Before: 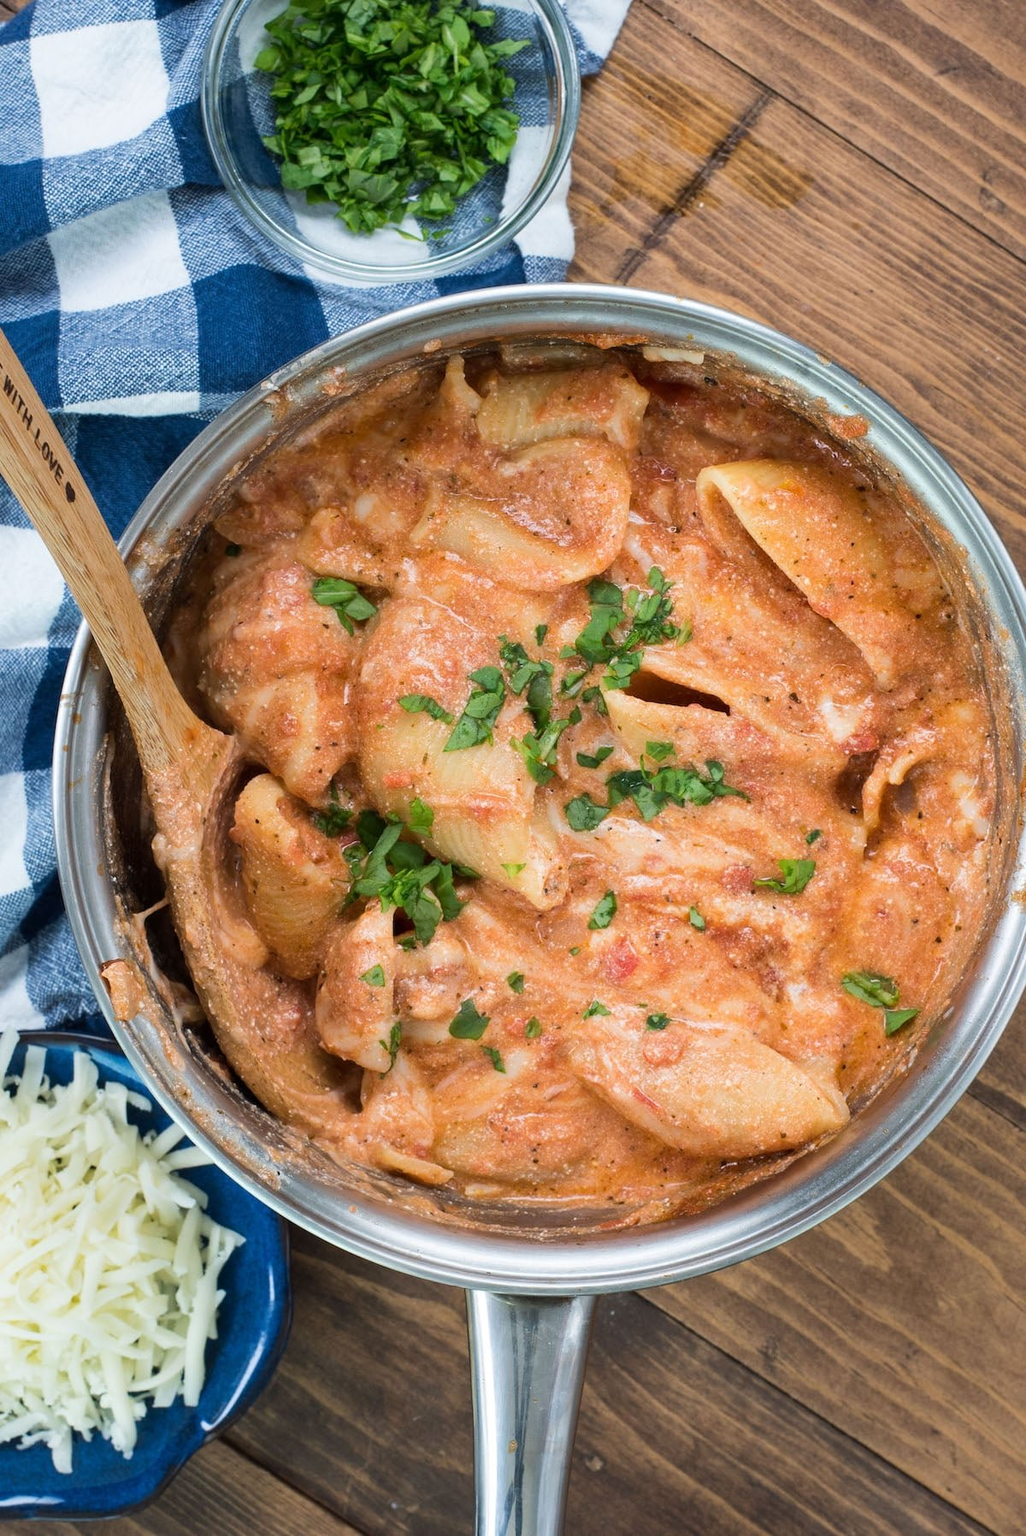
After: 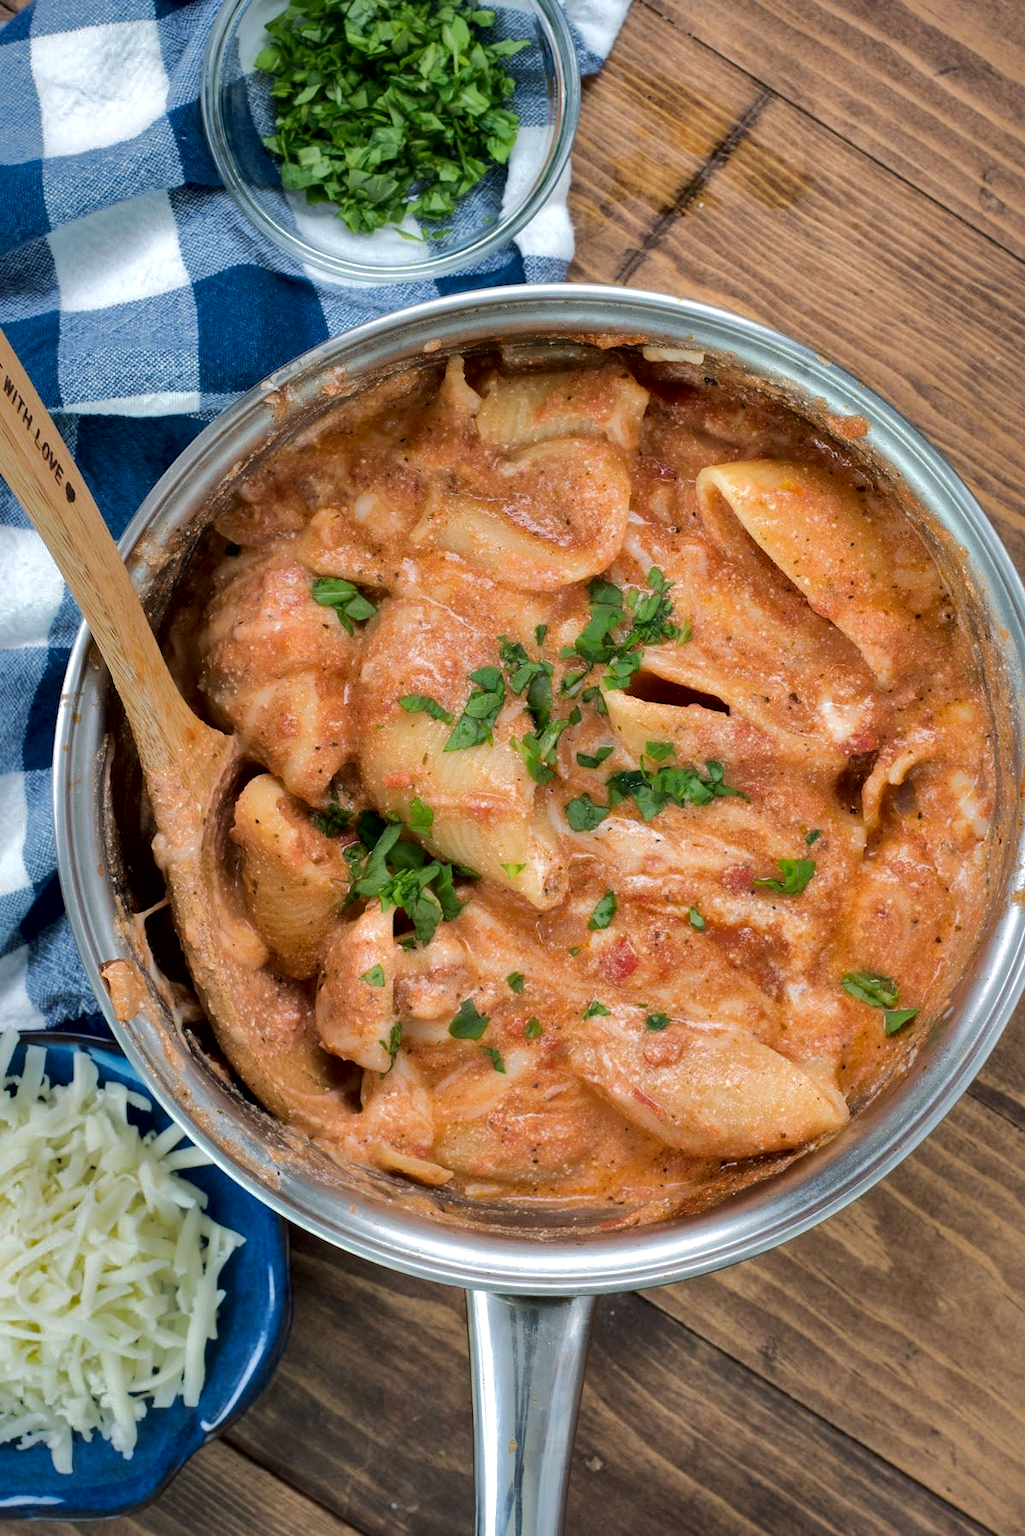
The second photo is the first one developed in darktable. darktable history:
shadows and highlights: shadows -18.58, highlights -73.37
local contrast: mode bilateral grid, contrast 27, coarseness 16, detail 115%, midtone range 0.2
contrast equalizer: octaves 7, y [[0.579, 0.58, 0.505, 0.5, 0.5, 0.5], [0.5 ×6], [0.5 ×6], [0 ×6], [0 ×6]]
